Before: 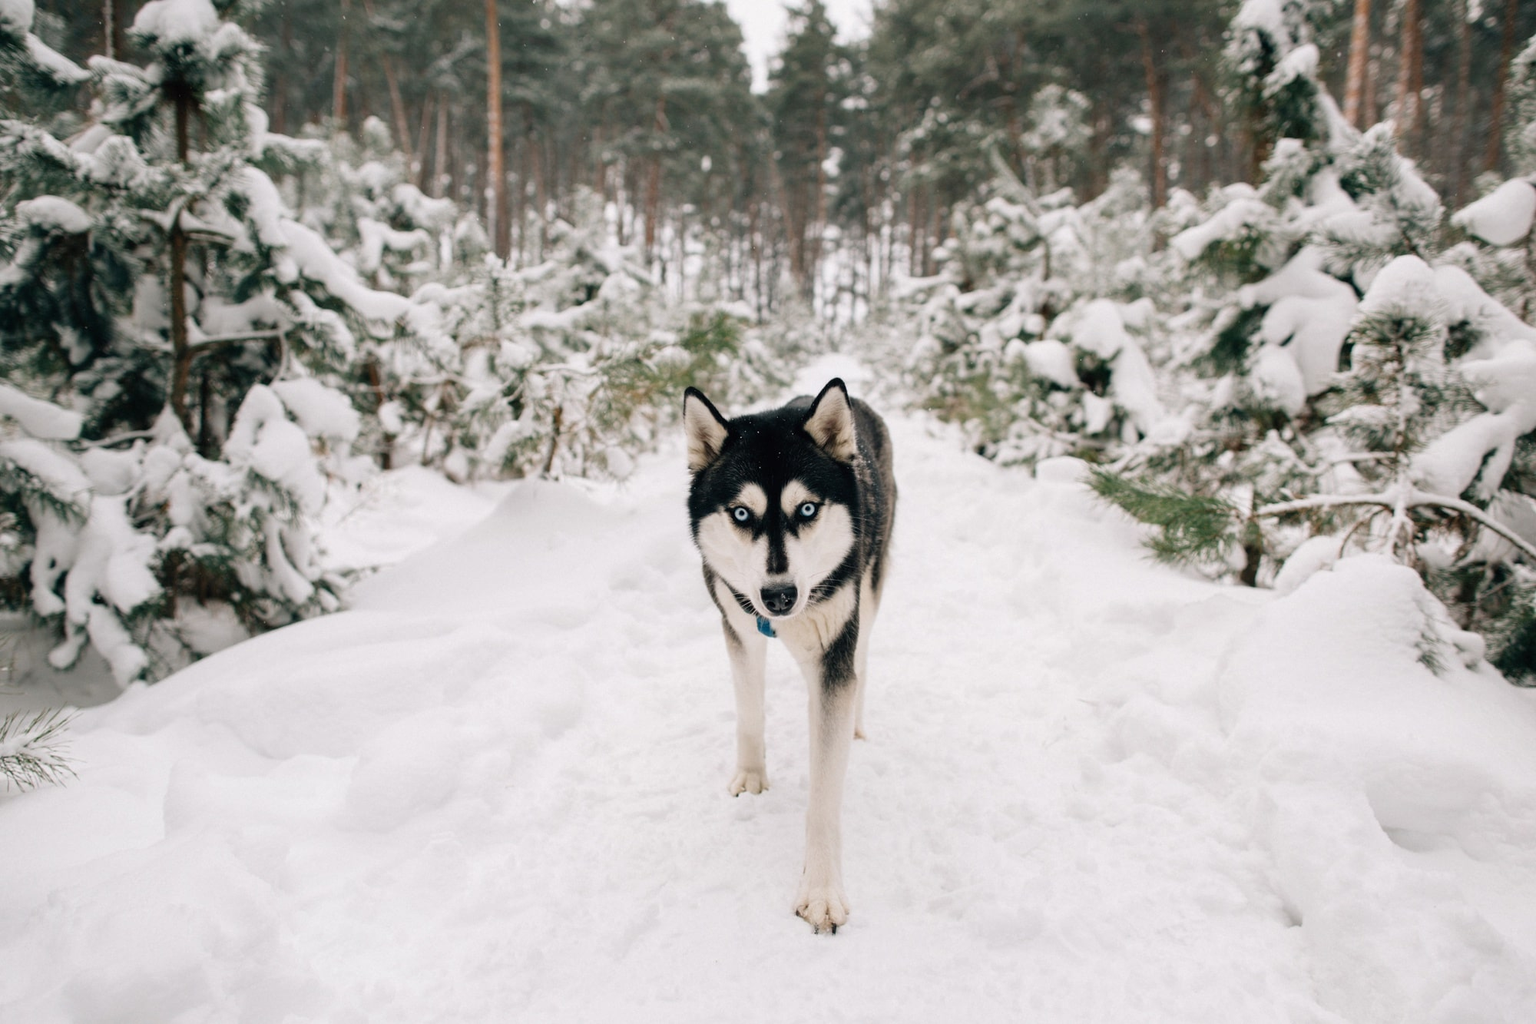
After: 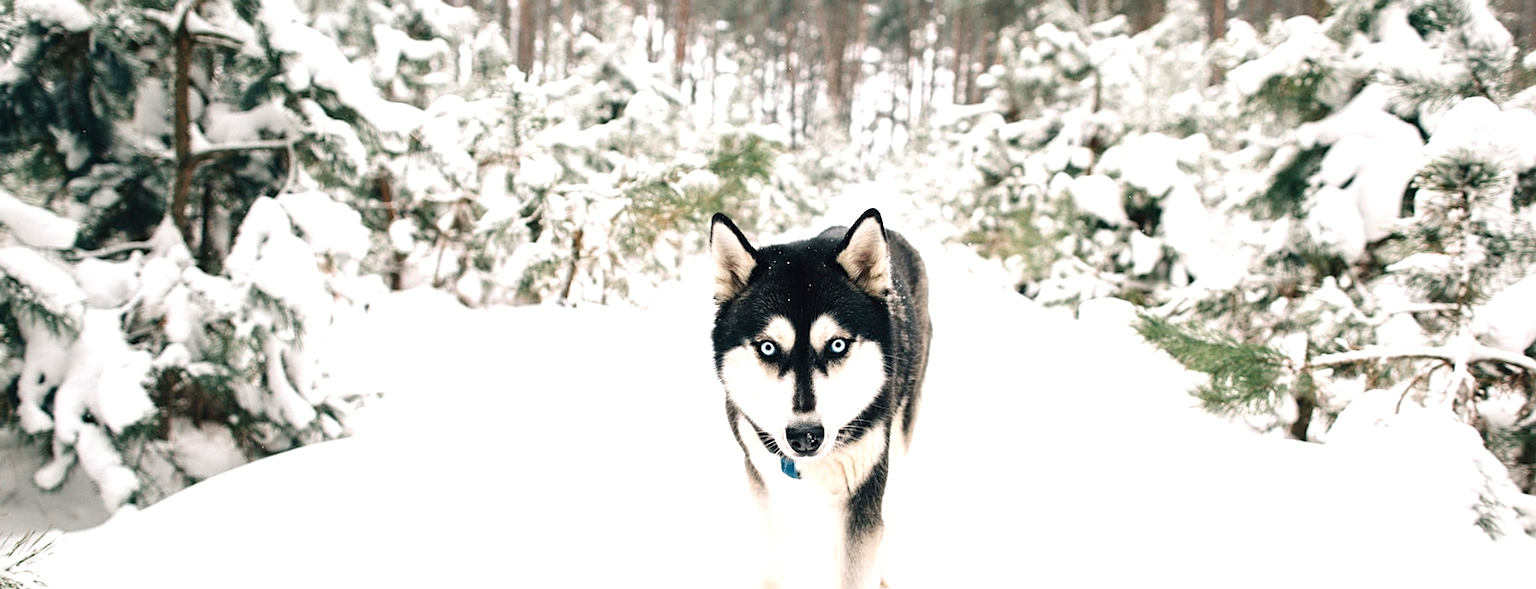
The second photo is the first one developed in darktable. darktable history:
sharpen: on, module defaults
crop: left 1.744%, top 19.225%, right 5.069%, bottom 28.357%
exposure: black level correction 0, exposure 0.9 EV, compensate highlight preservation false
rotate and perspective: rotation 1.72°, automatic cropping off
